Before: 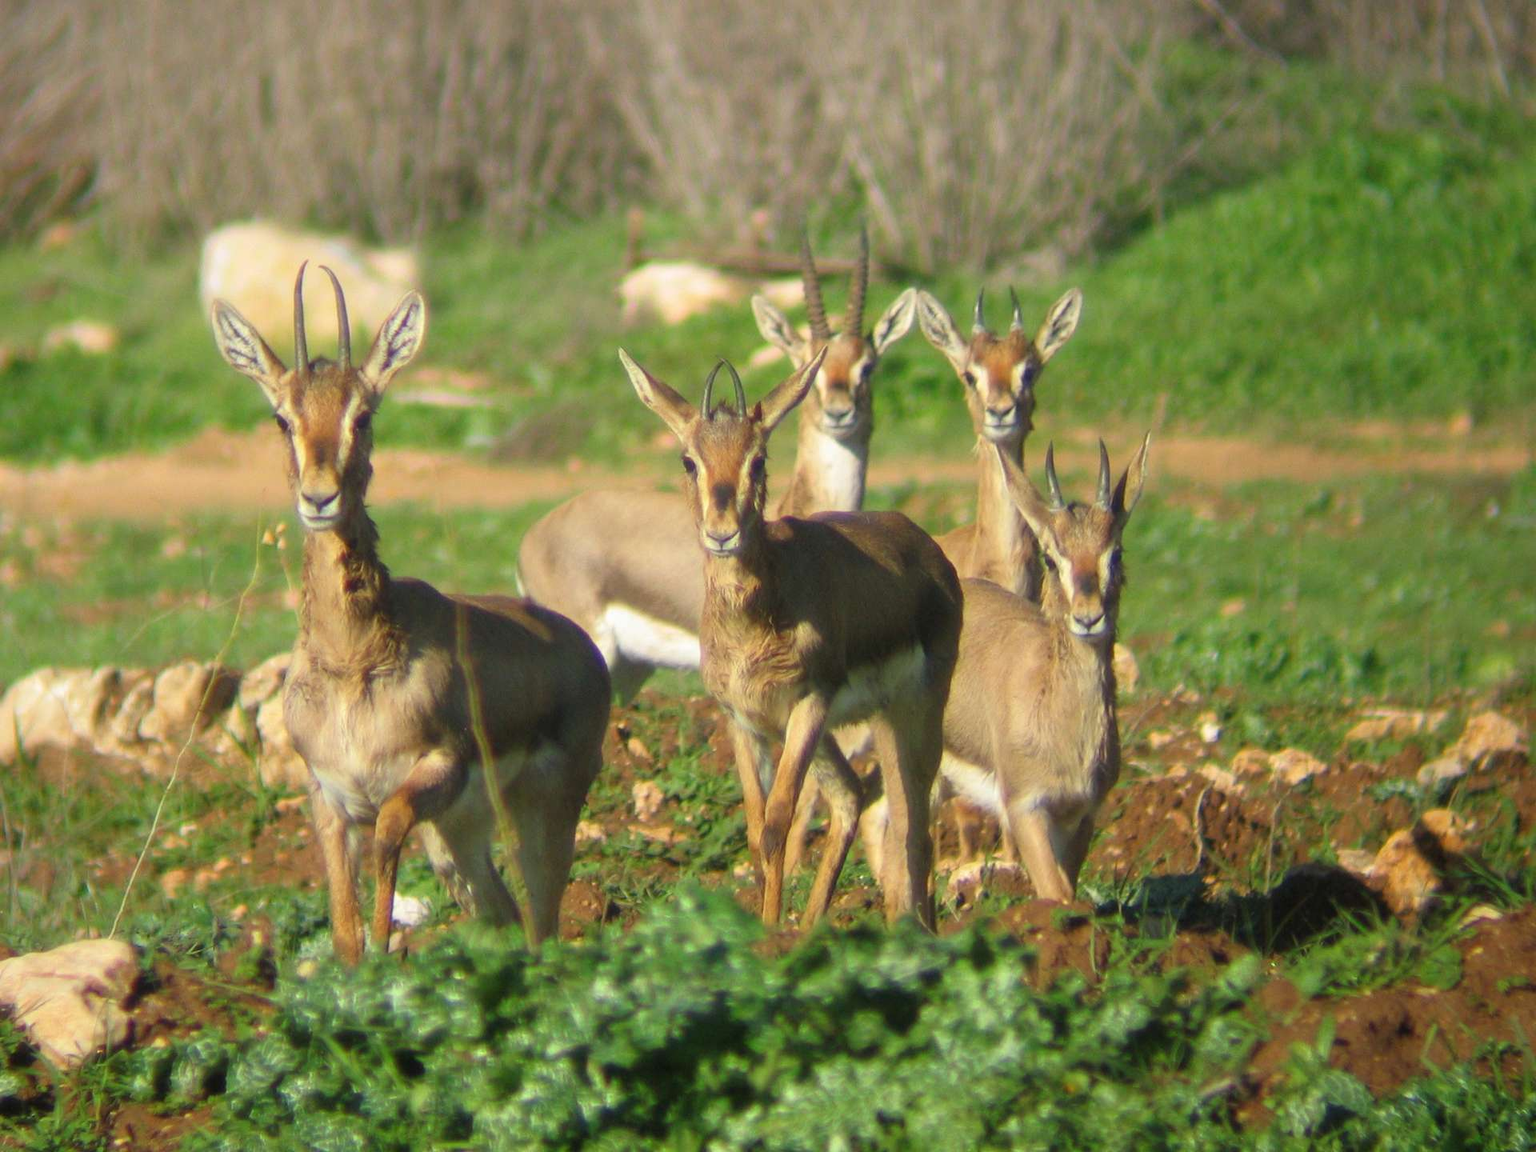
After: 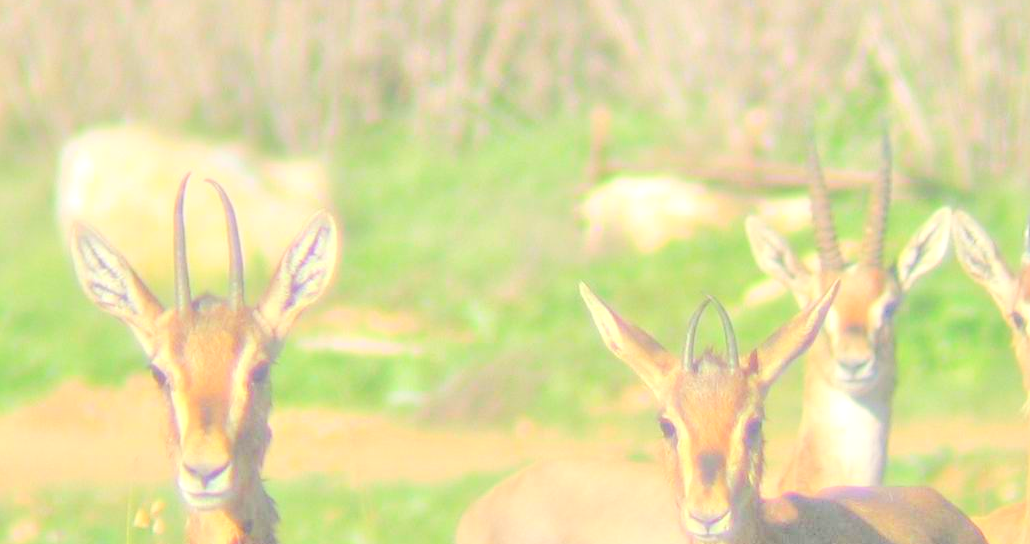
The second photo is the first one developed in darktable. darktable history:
local contrast: shadows 94%
crop: left 10.121%, top 10.631%, right 36.218%, bottom 51.526%
contrast brightness saturation: brightness 1
tone equalizer: -7 EV 0.15 EV, -6 EV 0.6 EV, -5 EV 1.15 EV, -4 EV 1.33 EV, -3 EV 1.15 EV, -2 EV 0.6 EV, -1 EV 0.15 EV, mask exposure compensation -0.5 EV
